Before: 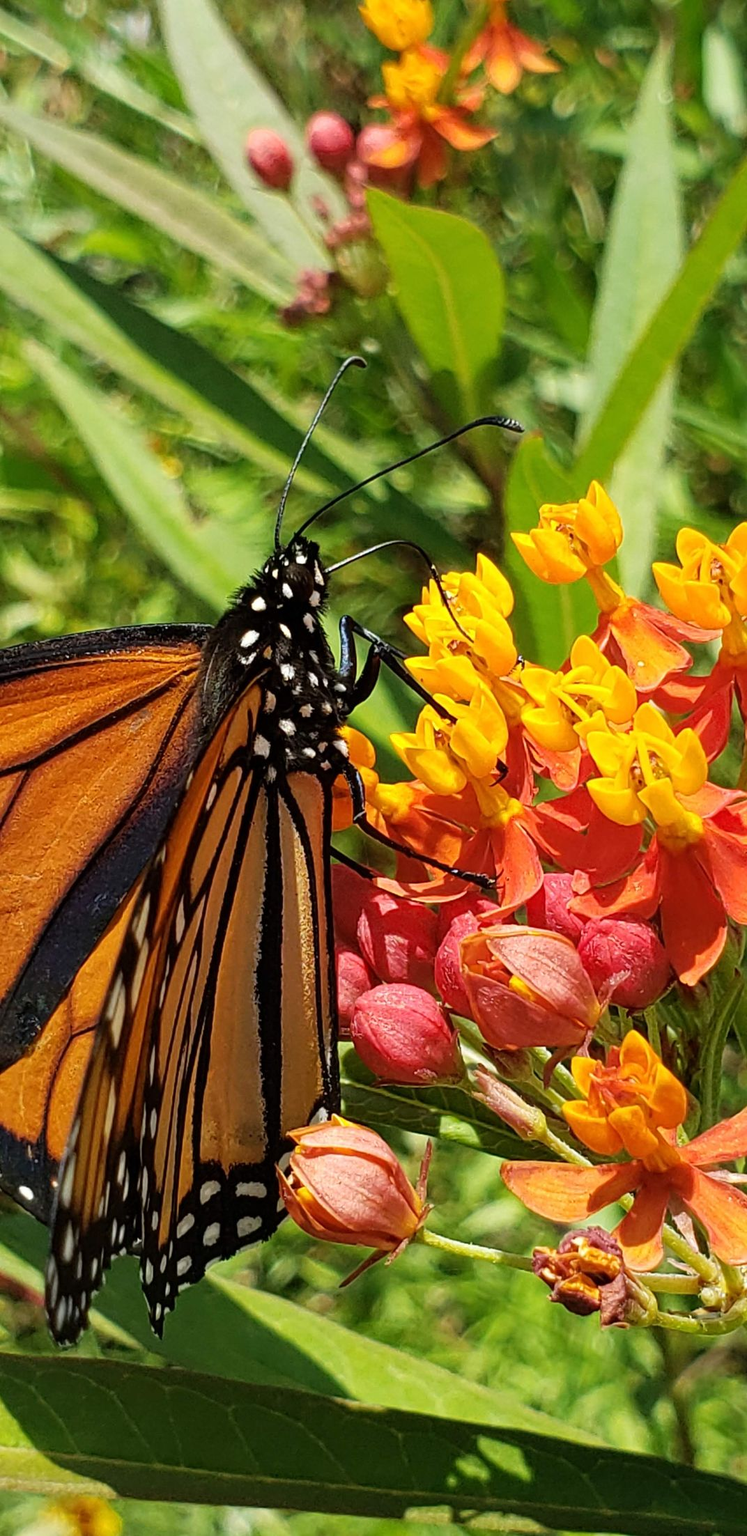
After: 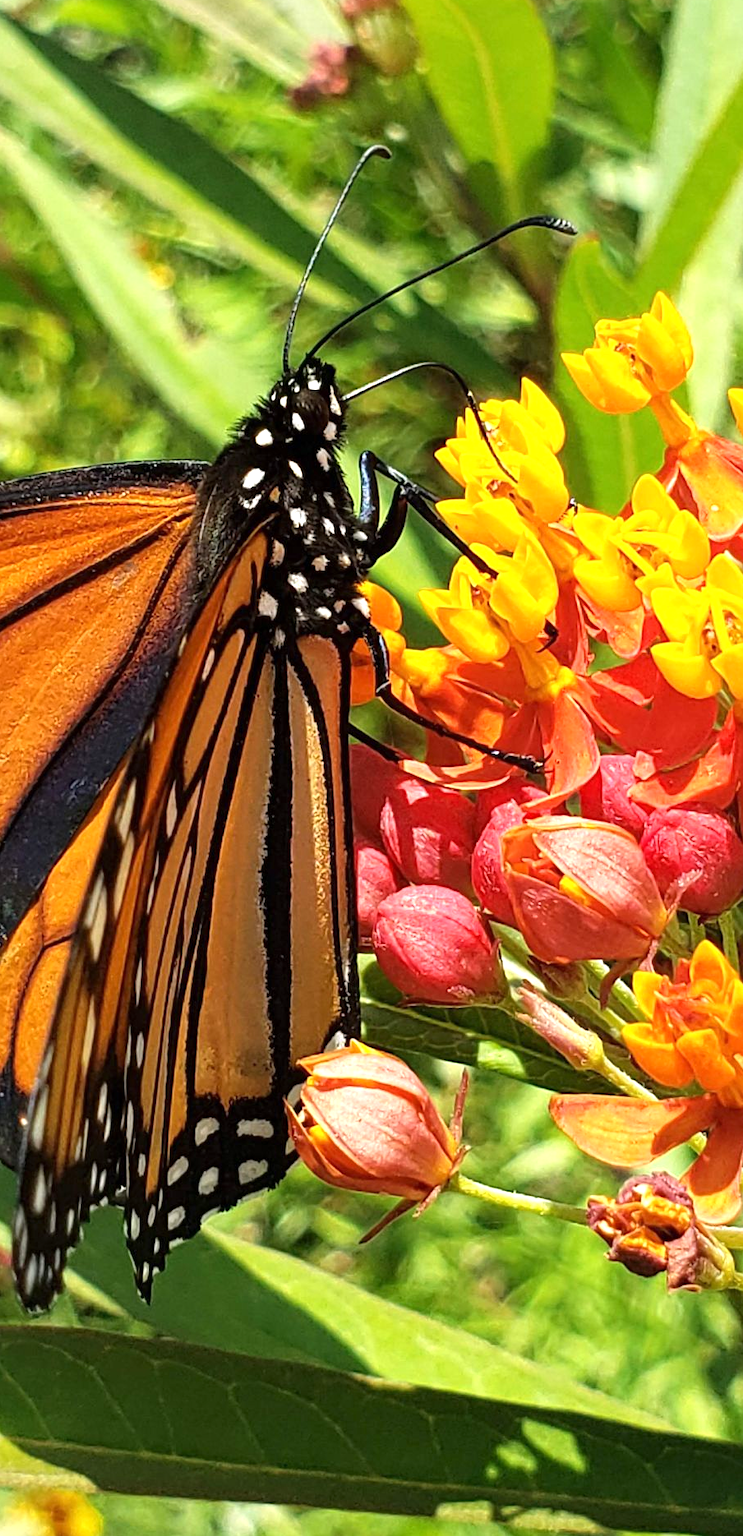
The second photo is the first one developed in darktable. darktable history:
exposure: exposure 0.602 EV, compensate highlight preservation false
crop and rotate: left 4.844%, top 15.221%, right 10.675%
